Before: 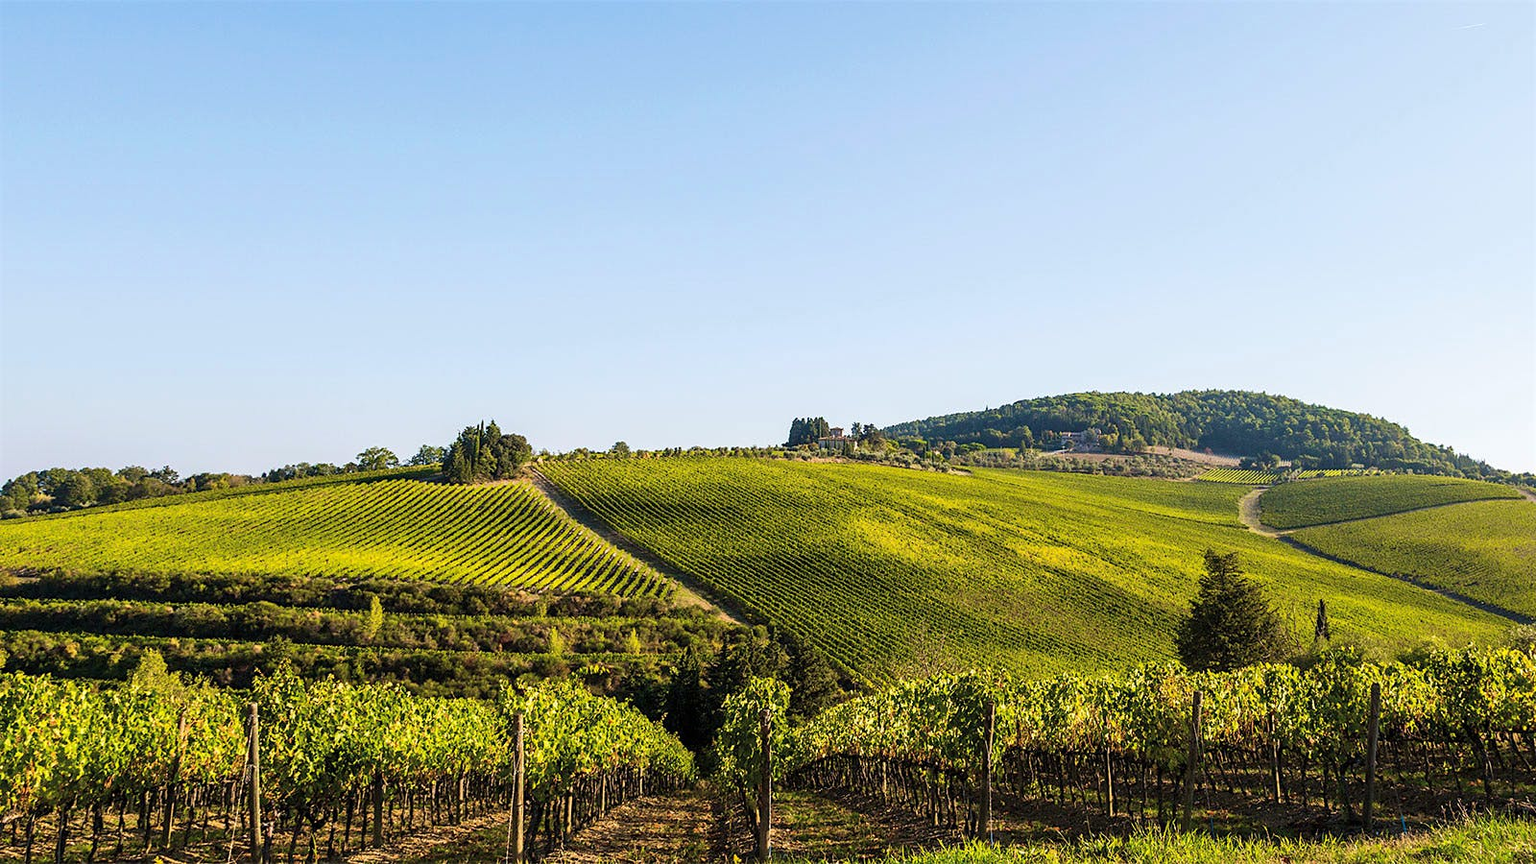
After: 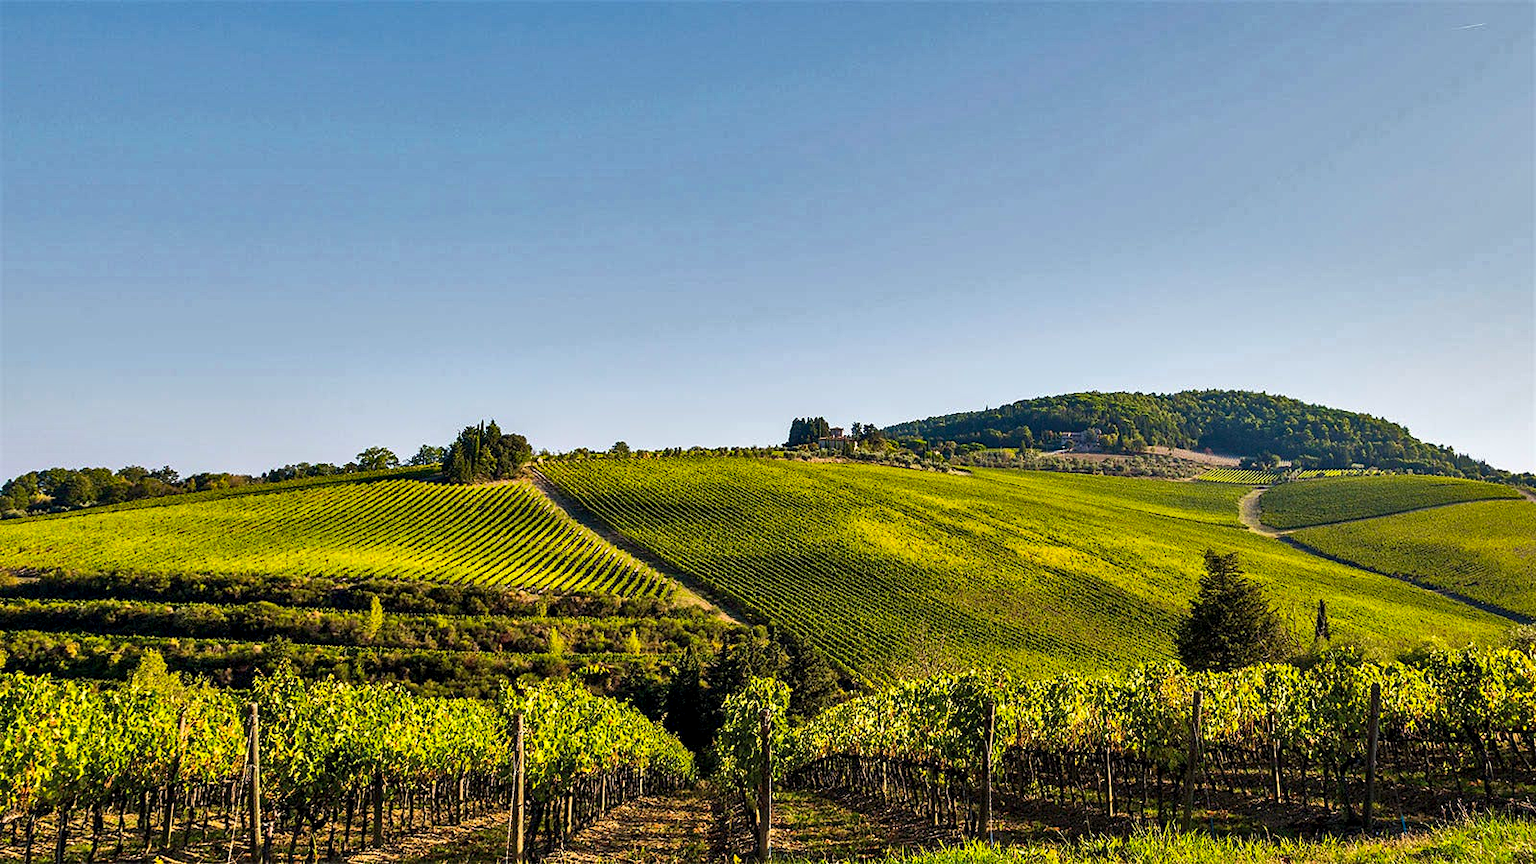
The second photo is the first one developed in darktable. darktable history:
contrast equalizer: octaves 7, y [[0.6 ×6], [0.55 ×6], [0 ×6], [0 ×6], [0 ×6]], mix 0.35
shadows and highlights: white point adjustment -3.64, highlights -63.34, highlights color adjustment 42%, soften with gaussian
color balance: output saturation 110%
